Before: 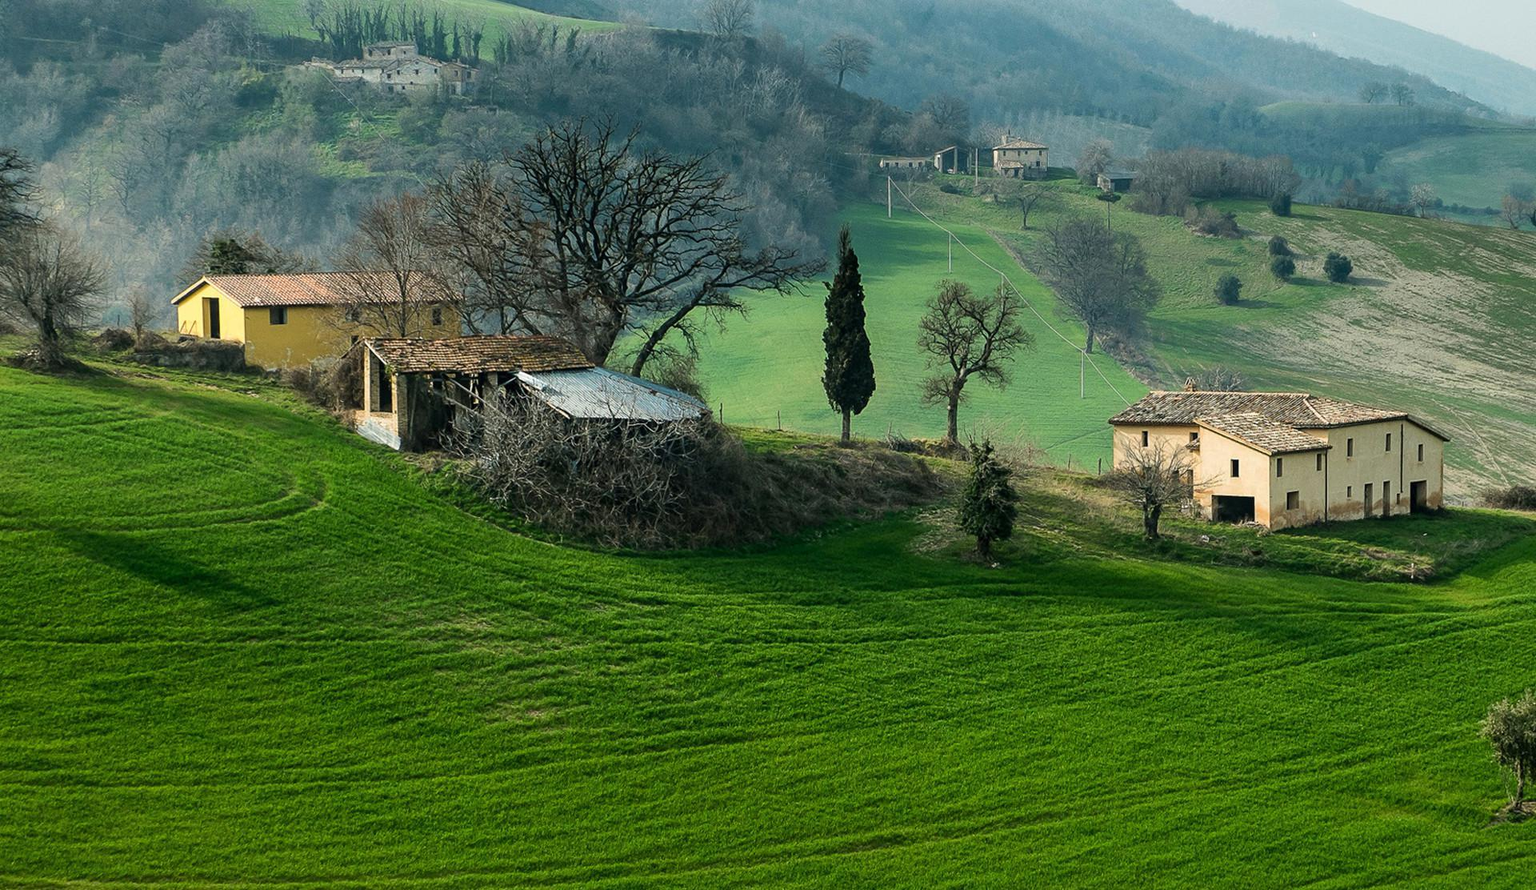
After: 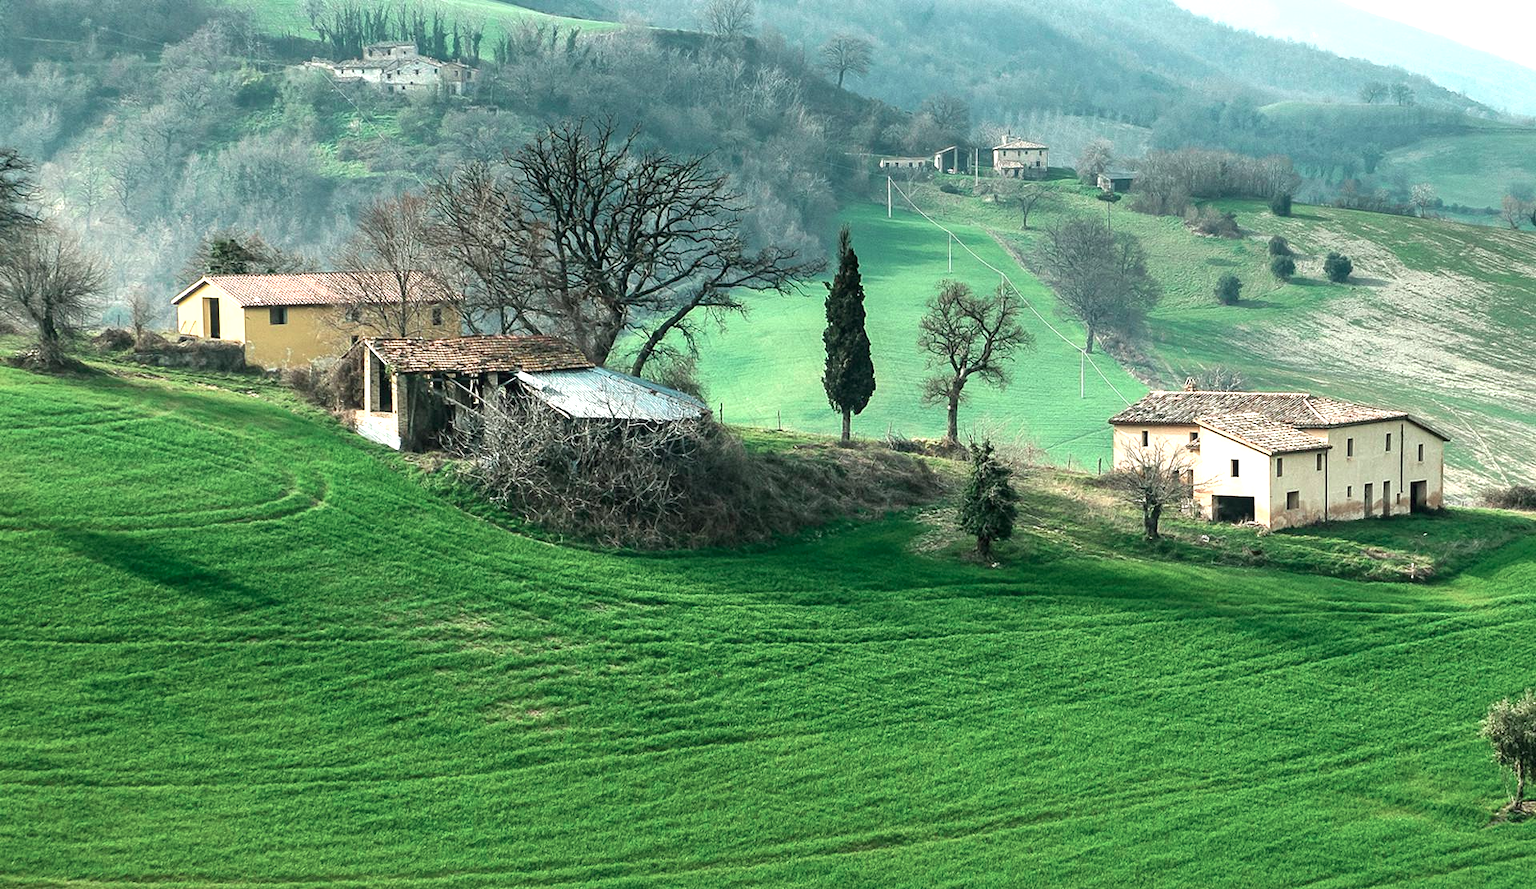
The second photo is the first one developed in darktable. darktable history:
shadows and highlights: shadows 25, white point adjustment -3, highlights -30
exposure: exposure 1.16 EV, compensate exposure bias true, compensate highlight preservation false
color contrast: blue-yellow contrast 0.62
